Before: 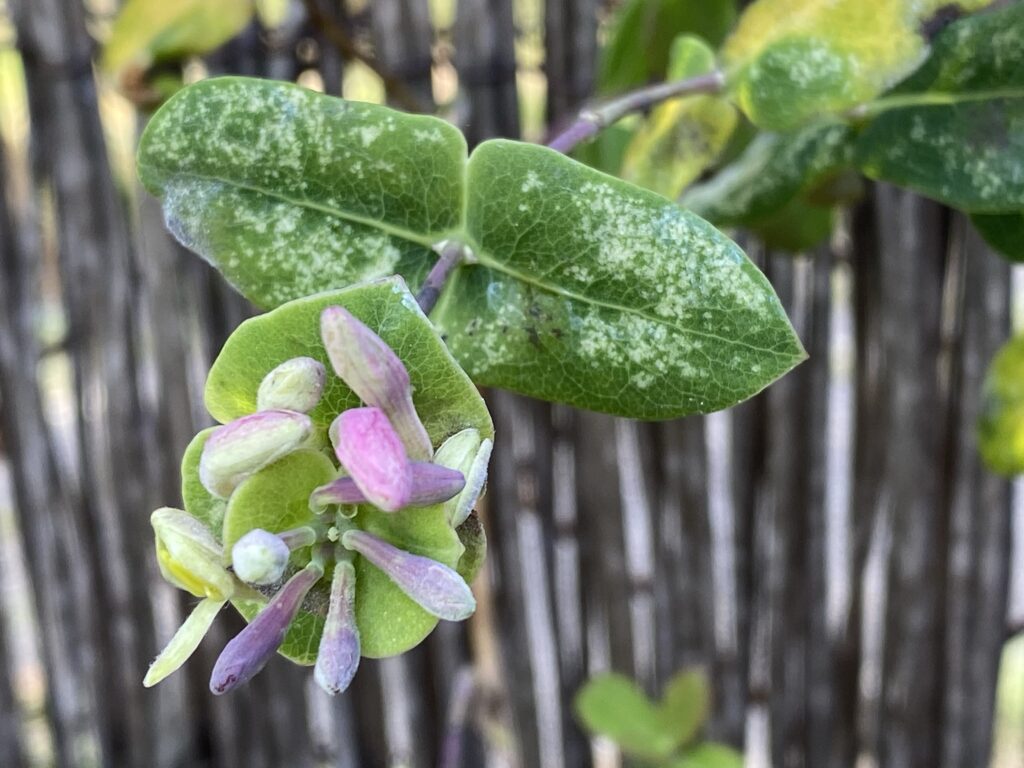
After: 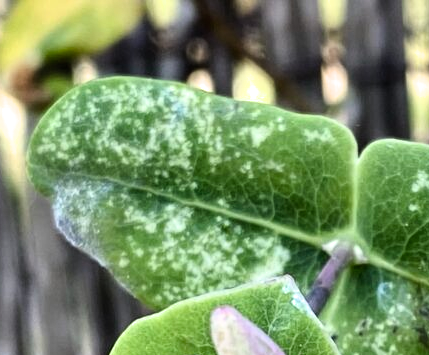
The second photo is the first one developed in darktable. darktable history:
crop and rotate: left 10.817%, top 0.062%, right 47.194%, bottom 53.626%
filmic rgb: white relative exposure 2.2 EV, hardness 6.97
